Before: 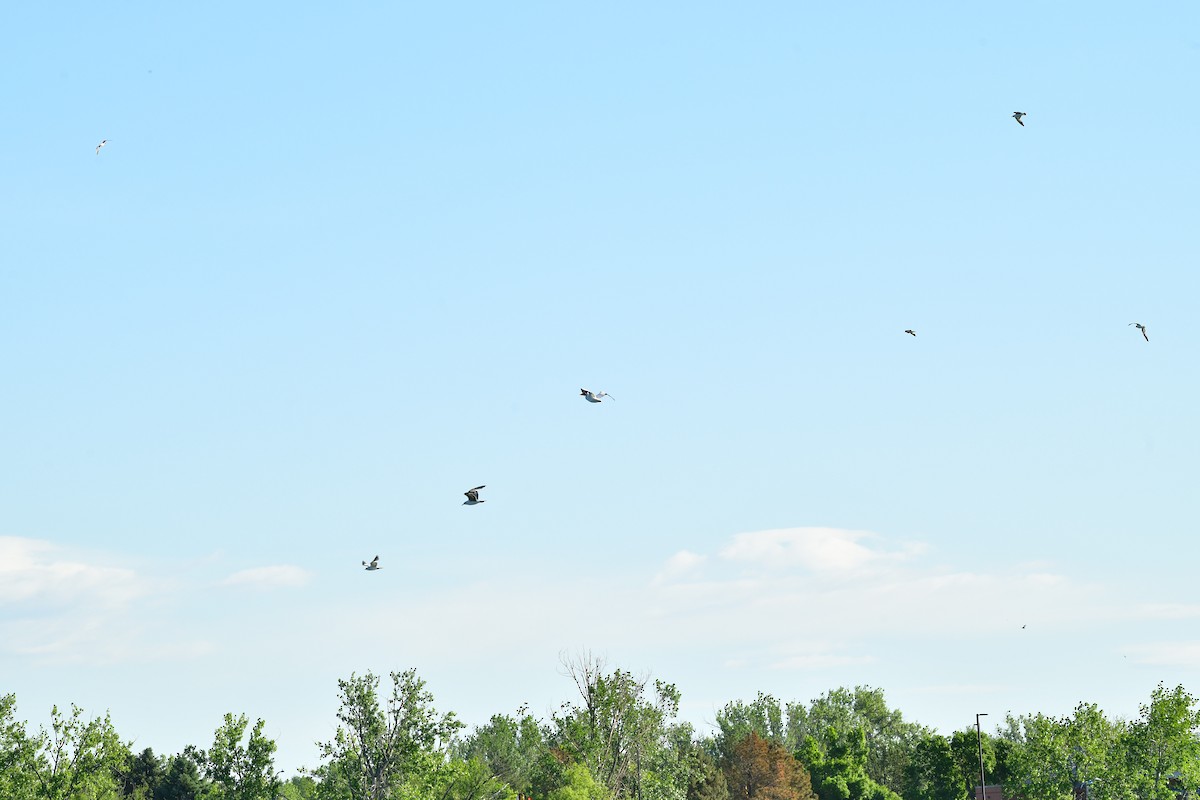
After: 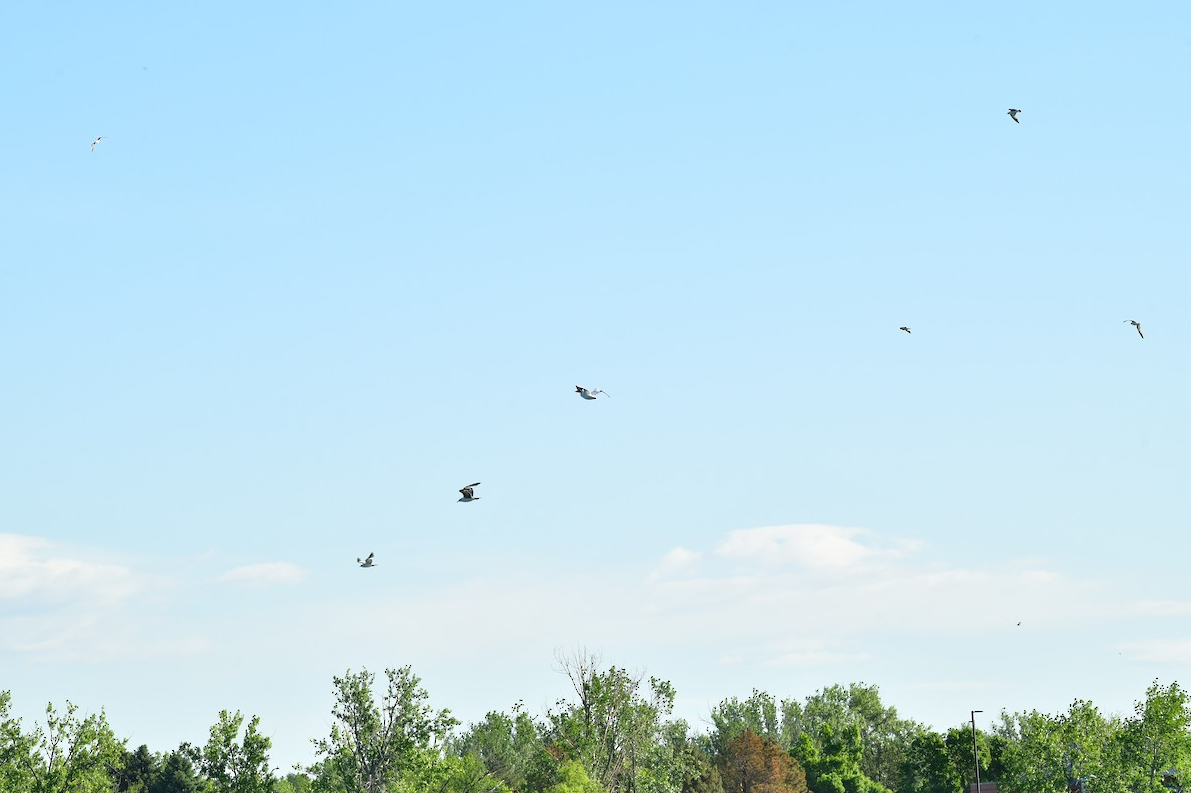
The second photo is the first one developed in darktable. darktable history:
tone equalizer: on, module defaults
crop: left 0.434%, top 0.485%, right 0.244%, bottom 0.386%
